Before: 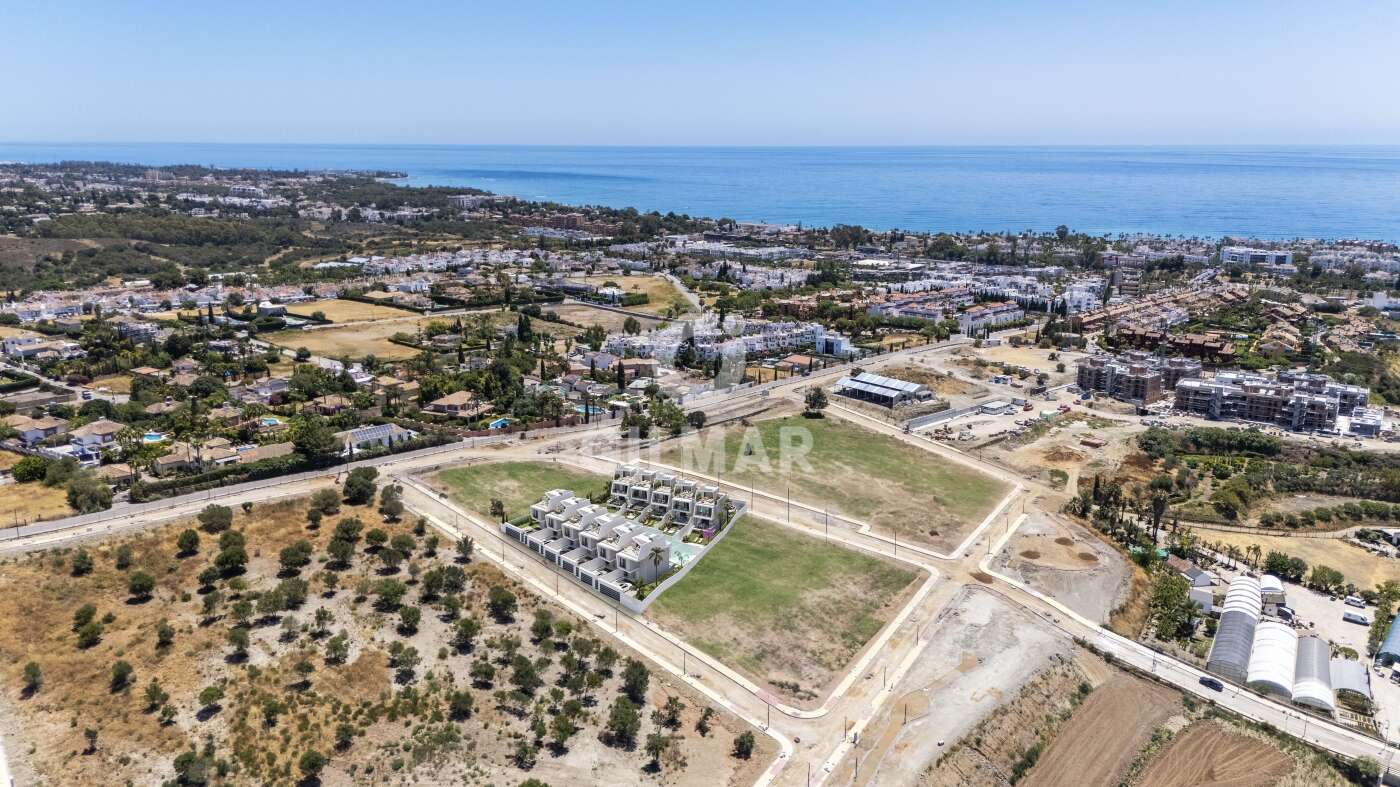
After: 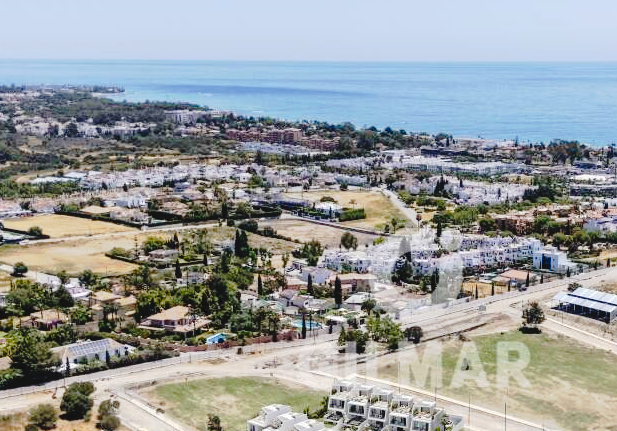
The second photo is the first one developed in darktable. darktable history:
crop: left 20.248%, top 10.86%, right 35.675%, bottom 34.321%
tone curve: curves: ch0 [(0, 0) (0.003, 0.051) (0.011, 0.052) (0.025, 0.055) (0.044, 0.062) (0.069, 0.068) (0.1, 0.077) (0.136, 0.098) (0.177, 0.145) (0.224, 0.223) (0.277, 0.314) (0.335, 0.43) (0.399, 0.518) (0.468, 0.591) (0.543, 0.656) (0.623, 0.726) (0.709, 0.809) (0.801, 0.857) (0.898, 0.918) (1, 1)], preserve colors none
